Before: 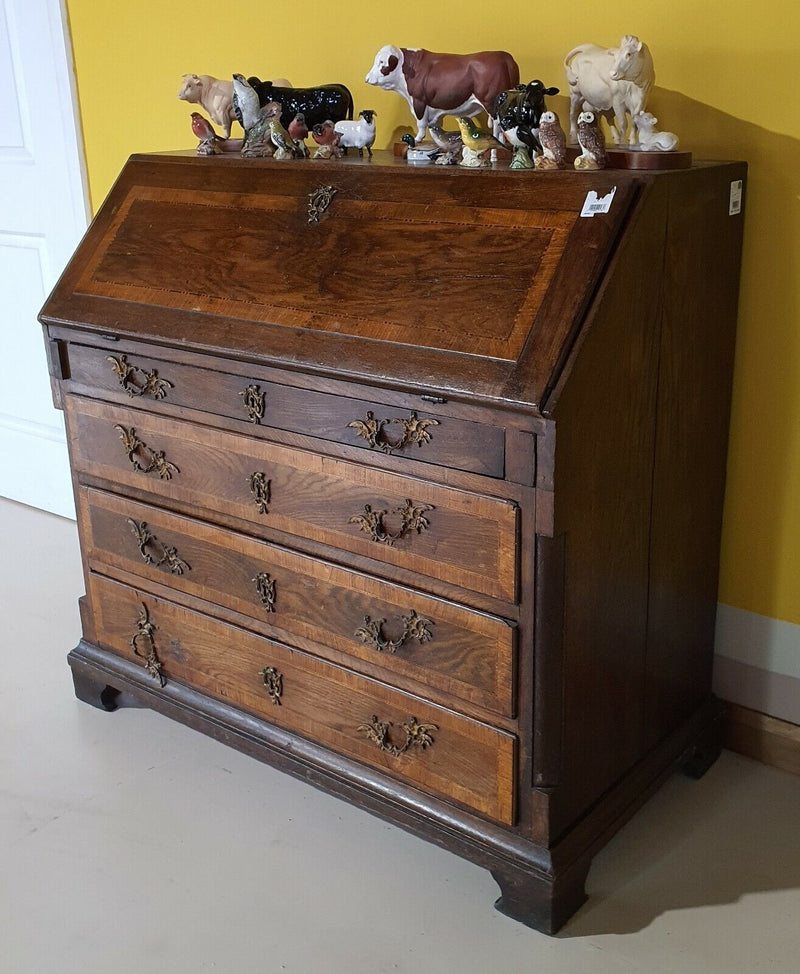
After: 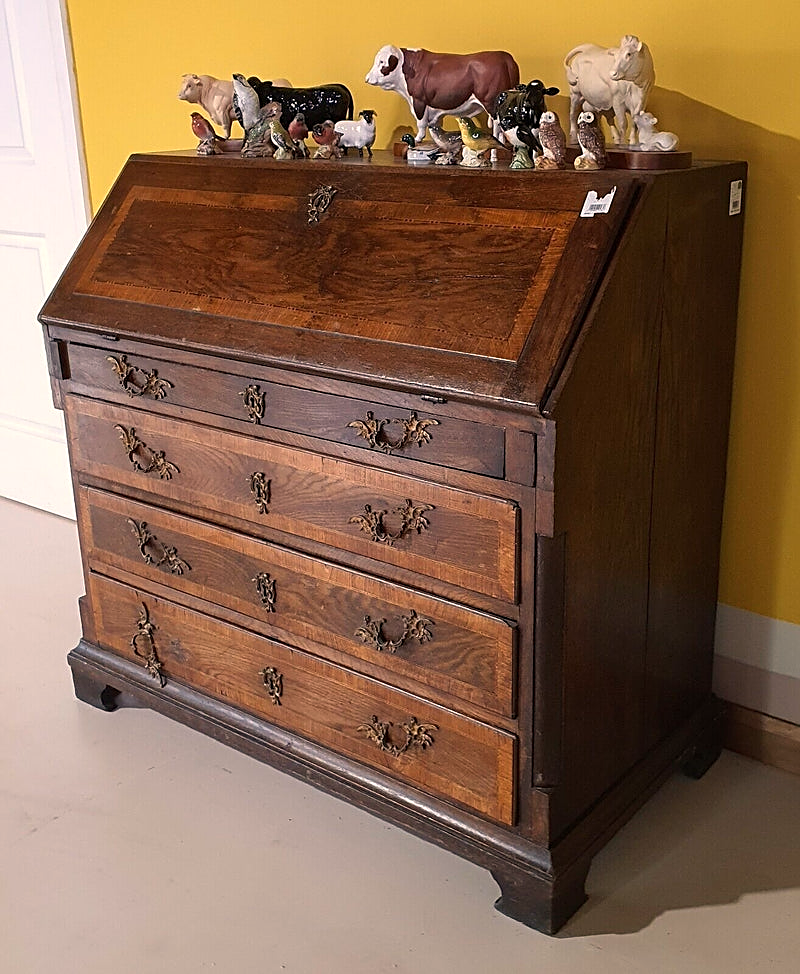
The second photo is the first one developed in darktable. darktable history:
white balance: red 1.127, blue 0.943
sharpen: on, module defaults
